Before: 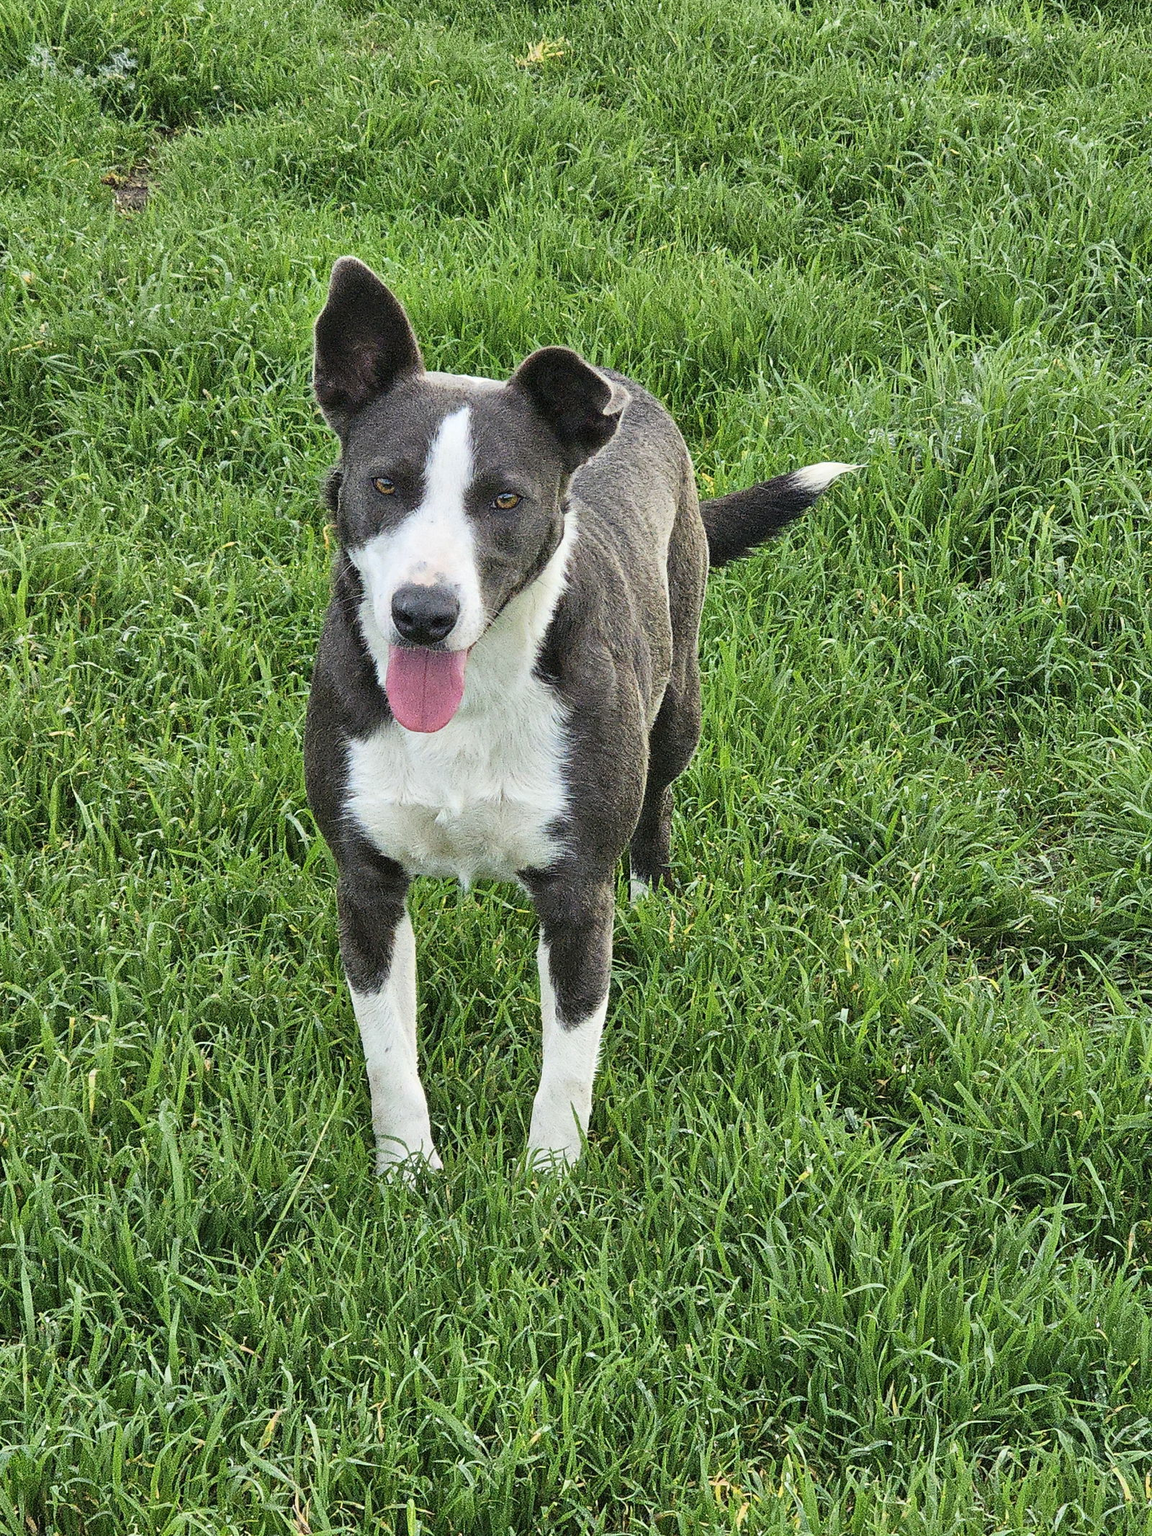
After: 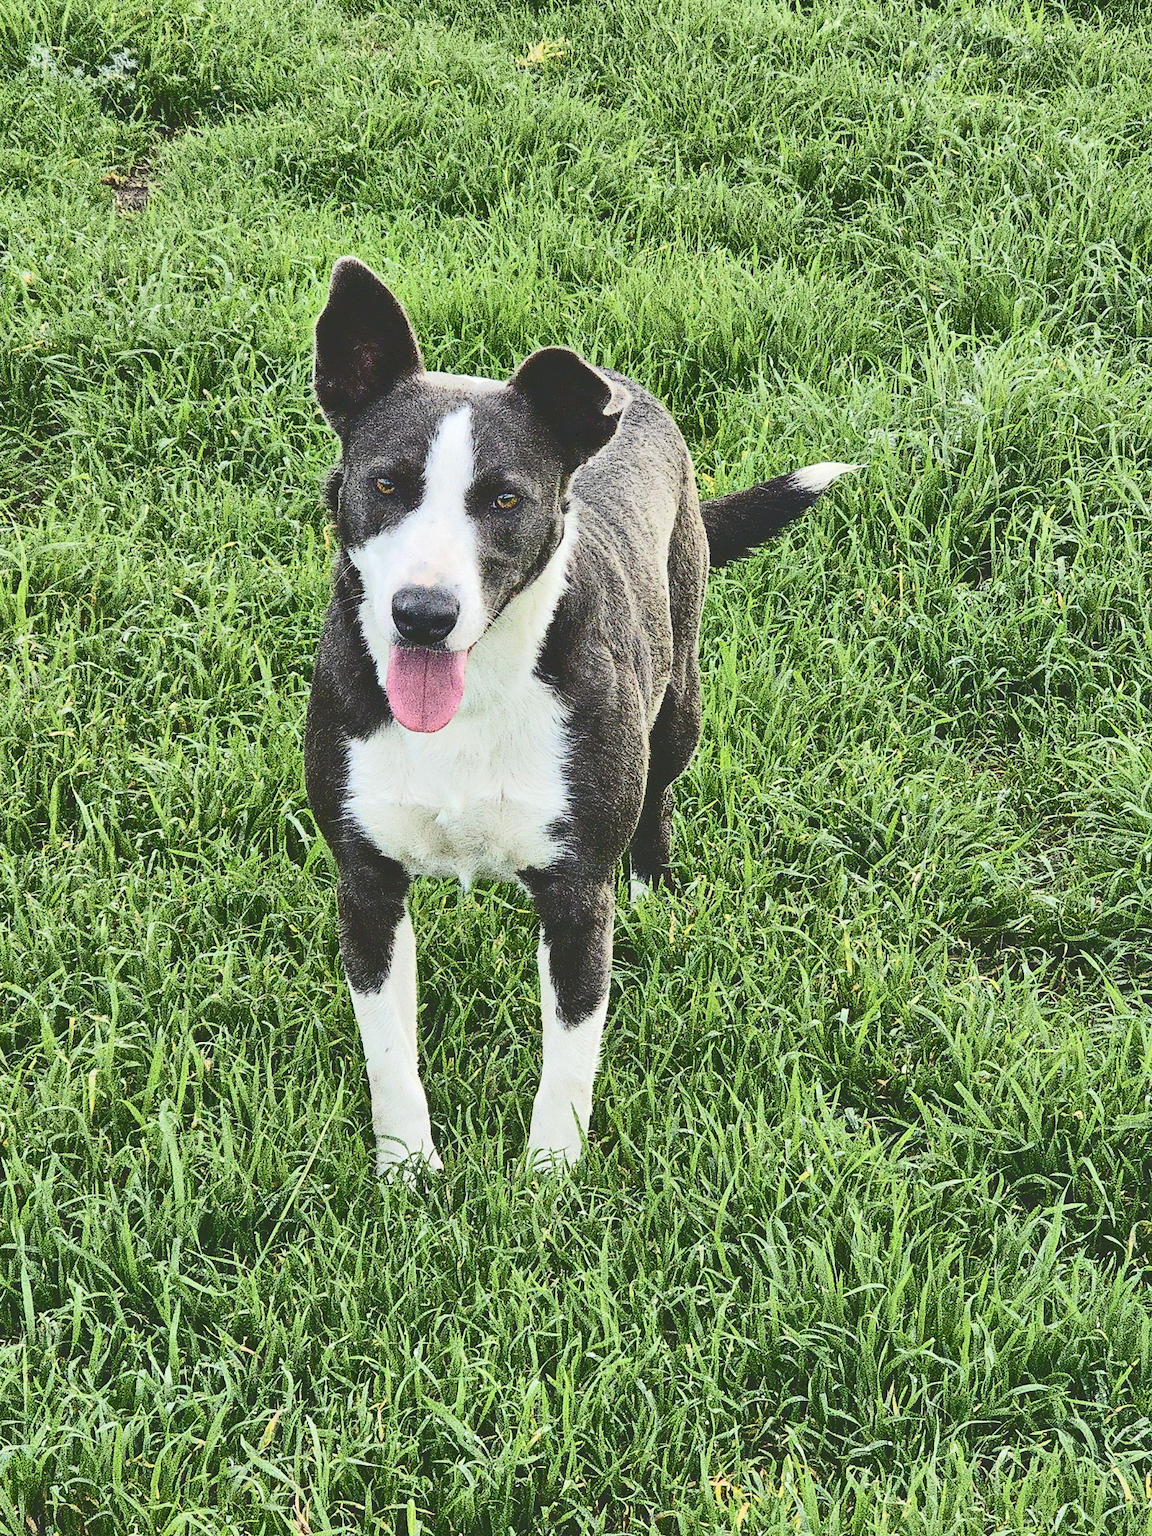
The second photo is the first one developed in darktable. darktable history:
tone curve: curves: ch0 [(0, 0) (0.003, 0.184) (0.011, 0.184) (0.025, 0.189) (0.044, 0.192) (0.069, 0.194) (0.1, 0.2) (0.136, 0.202) (0.177, 0.206) (0.224, 0.214) (0.277, 0.243) (0.335, 0.297) (0.399, 0.39) (0.468, 0.508) (0.543, 0.653) (0.623, 0.754) (0.709, 0.834) (0.801, 0.887) (0.898, 0.925) (1, 1)], color space Lab, independent channels, preserve colors none
